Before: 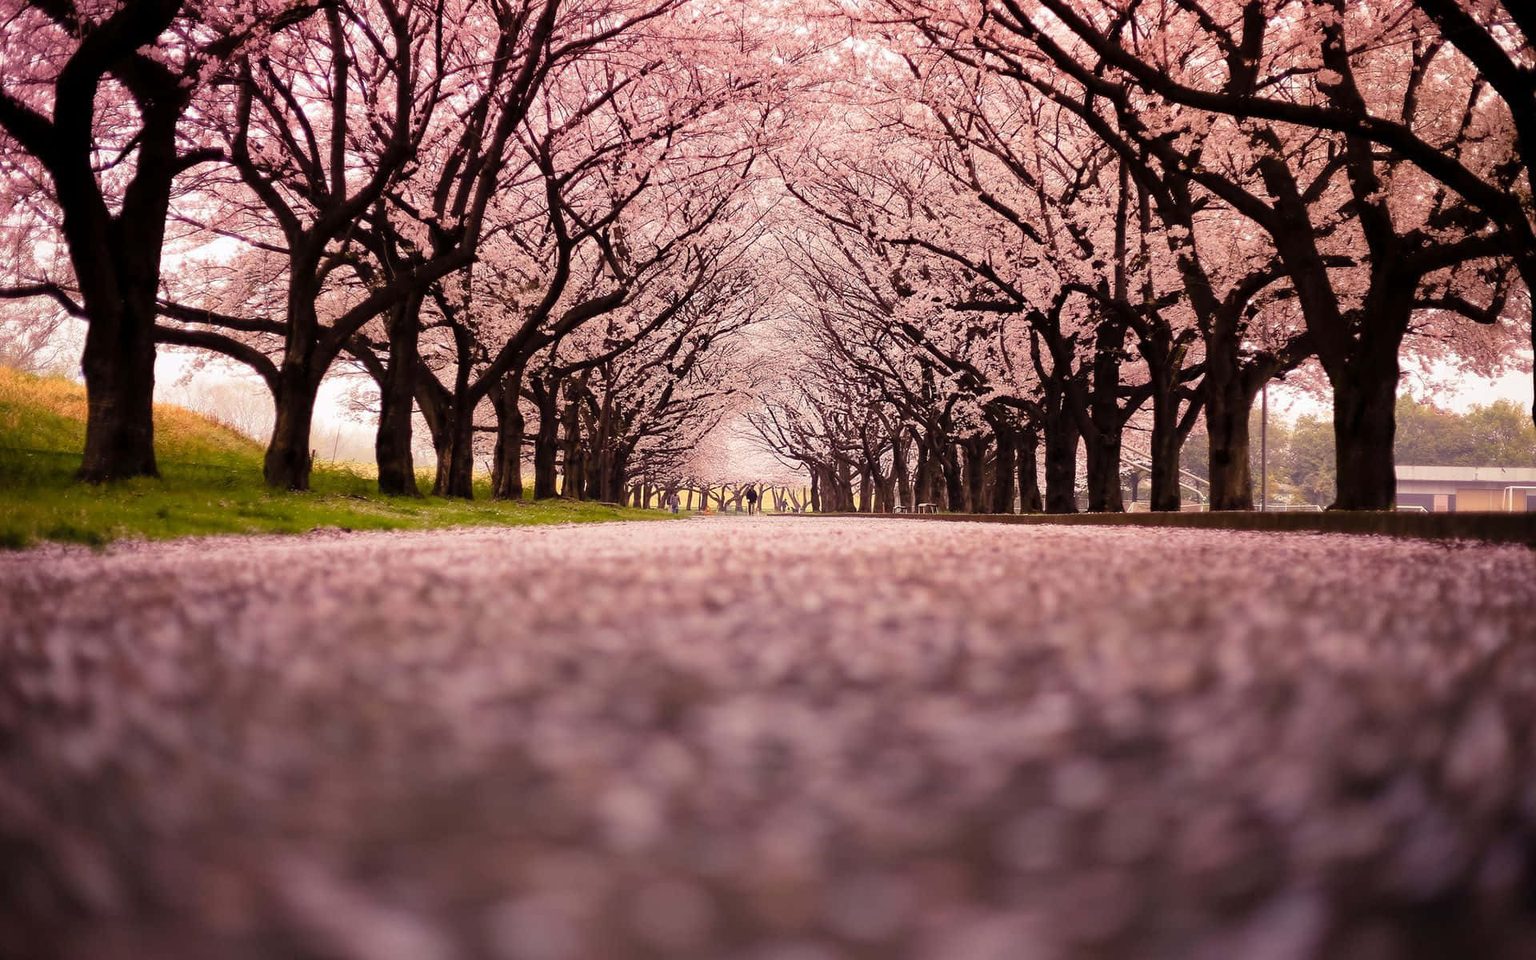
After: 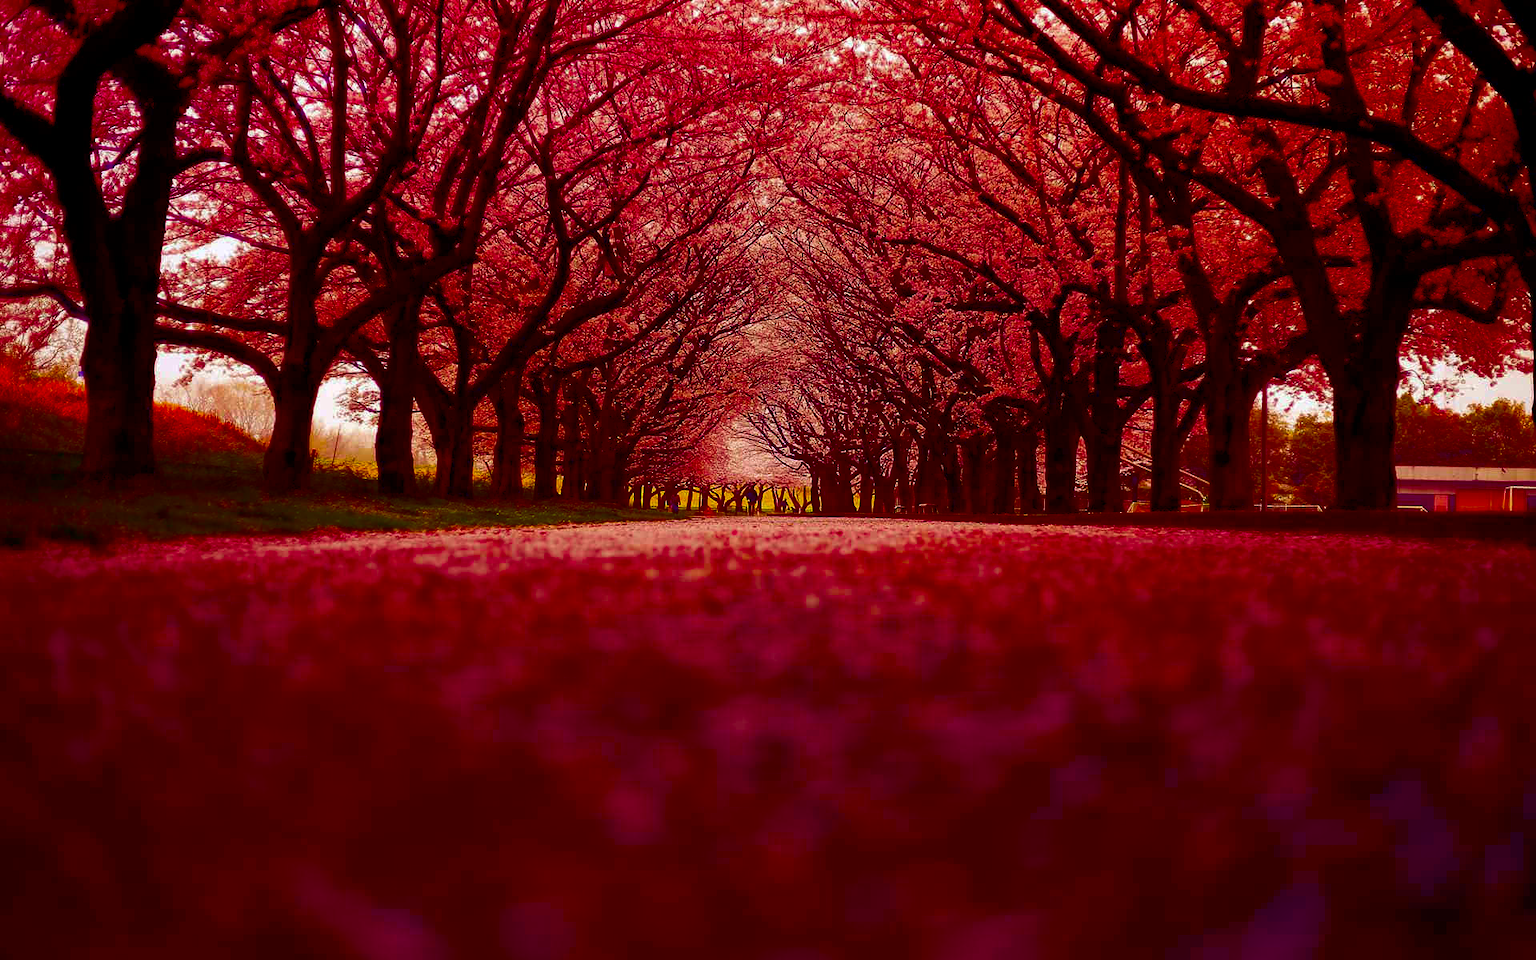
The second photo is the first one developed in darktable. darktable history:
color balance rgb: perceptual saturation grading › global saturation 20%, perceptual saturation grading › highlights -14.457%, perceptual saturation grading › shadows 49.745%, global vibrance 15.124%
contrast brightness saturation: brightness -0.981, saturation 0.988
color correction: highlights b* 0.043, saturation 1.3
